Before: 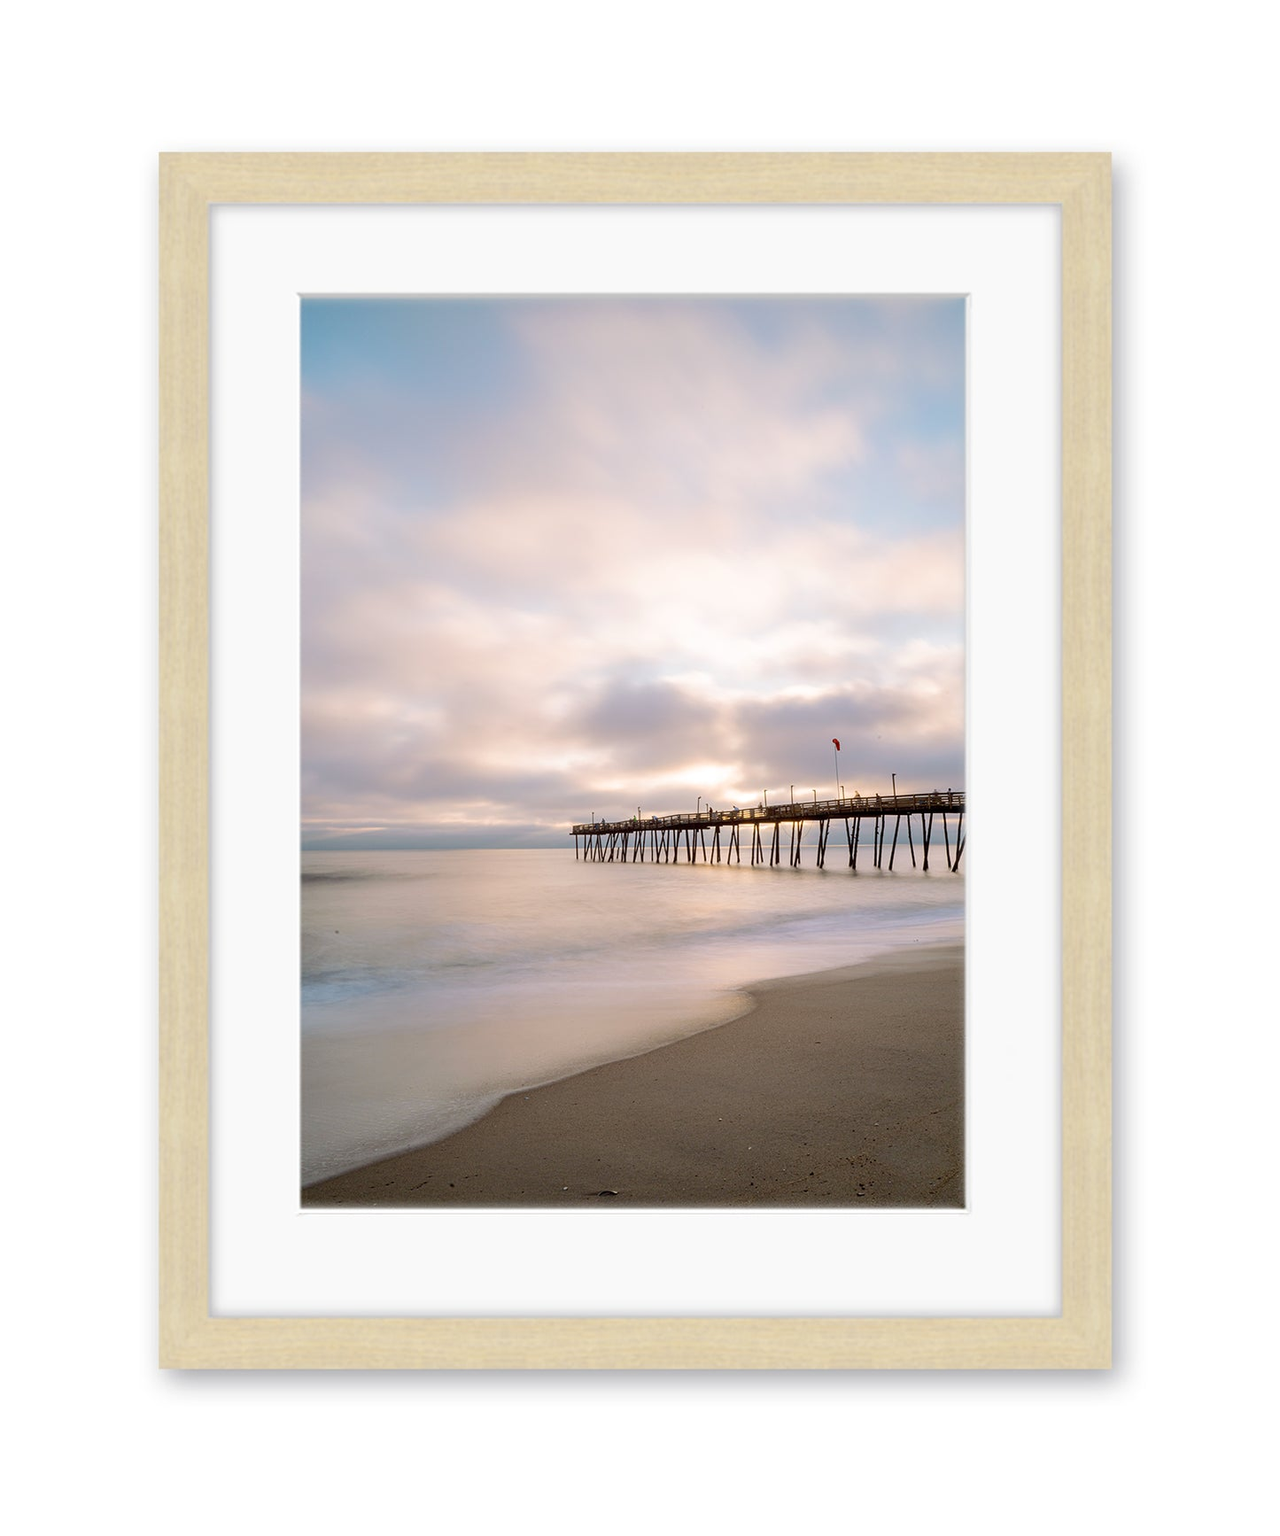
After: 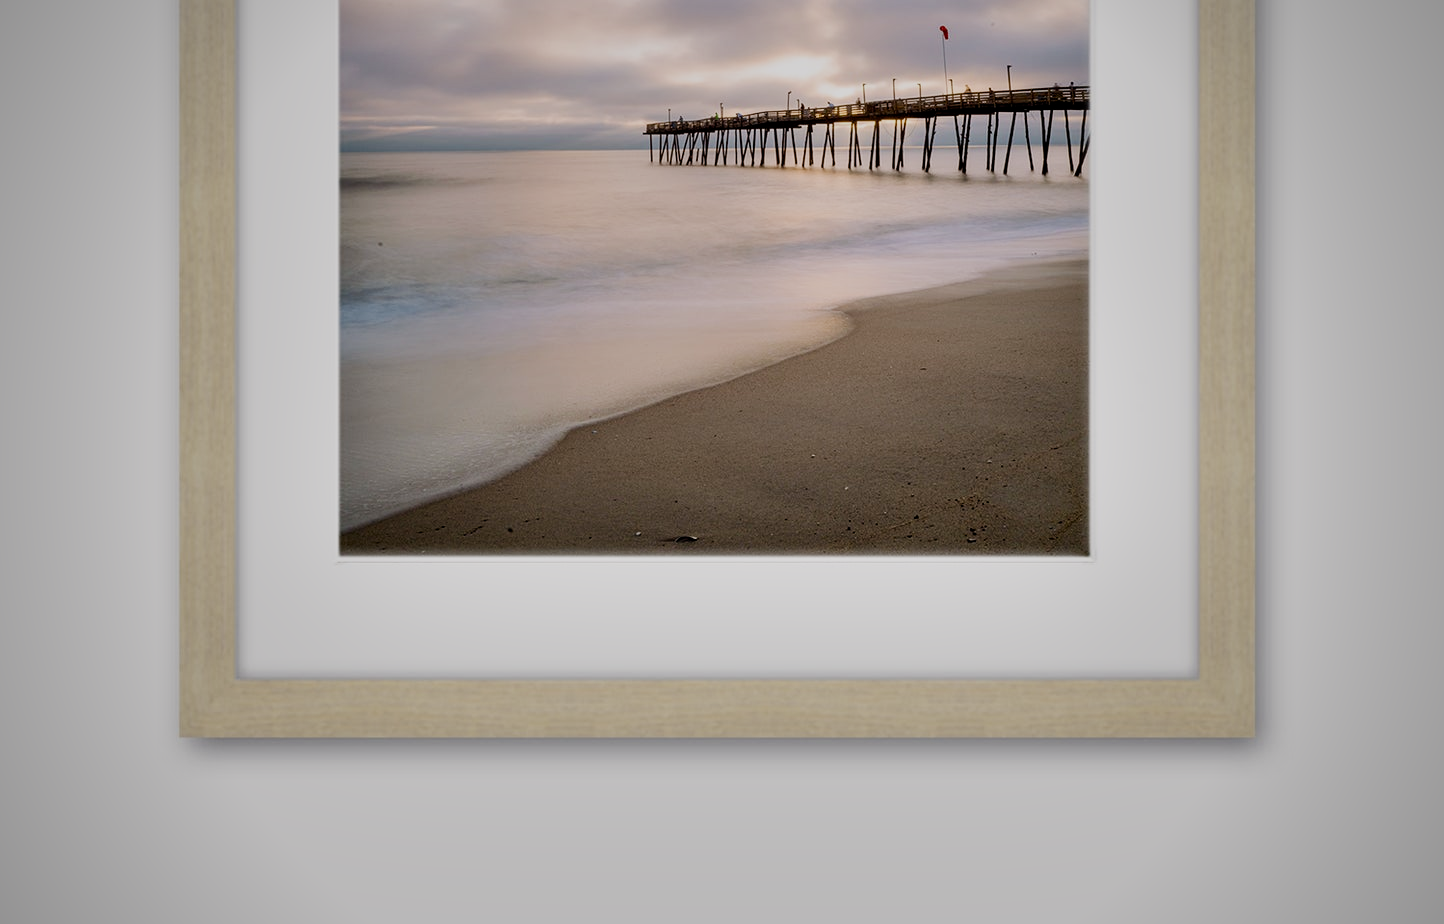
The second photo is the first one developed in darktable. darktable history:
crop and rotate: top 46.664%, right 0.018%
filmic rgb: middle gray luminance 29.21%, black relative exposure -10.32 EV, white relative exposure 5.49 EV, target black luminance 0%, hardness 3.95, latitude 2.37%, contrast 1.129, highlights saturation mix 5.47%, shadows ↔ highlights balance 15.34%
shadows and highlights: shadows 74.84, highlights -61.04, soften with gaussian
vignetting: unbound false
color balance rgb: highlights gain › chroma 0.182%, highlights gain › hue 331.66°, perceptual saturation grading › global saturation 0.207%, perceptual saturation grading › highlights -18.687%, perceptual saturation grading › mid-tones 6.72%, perceptual saturation grading › shadows 27.431%
